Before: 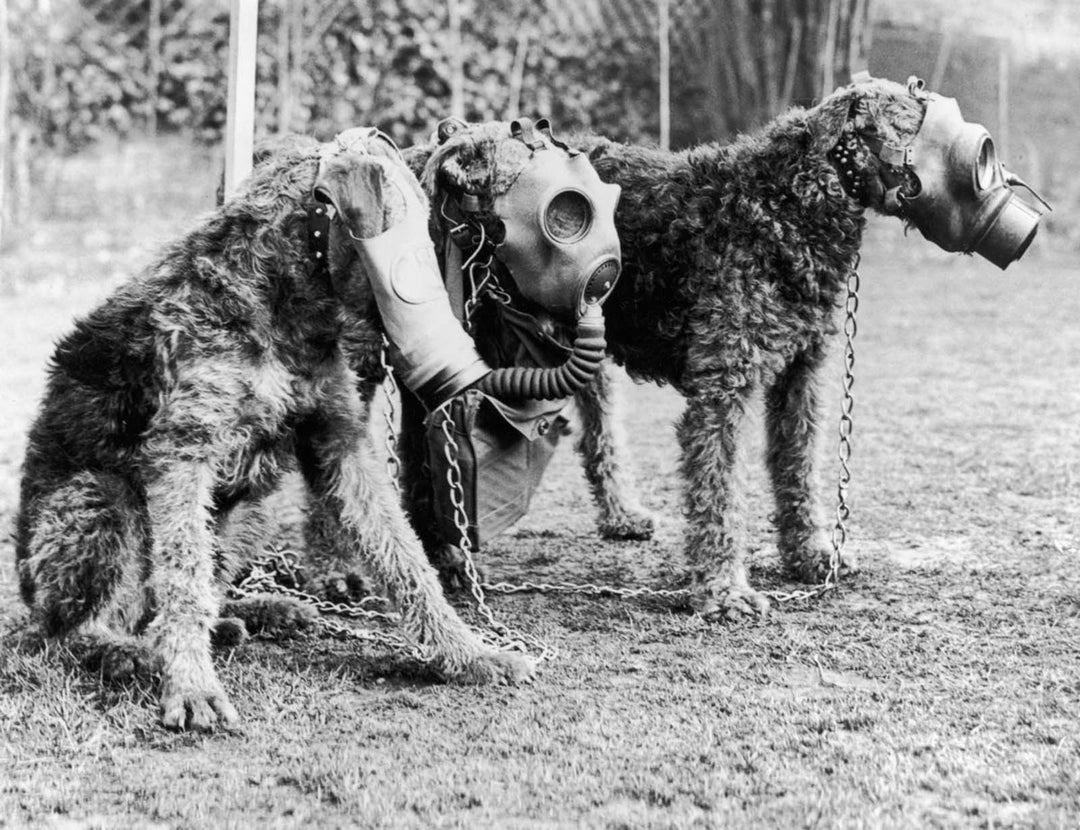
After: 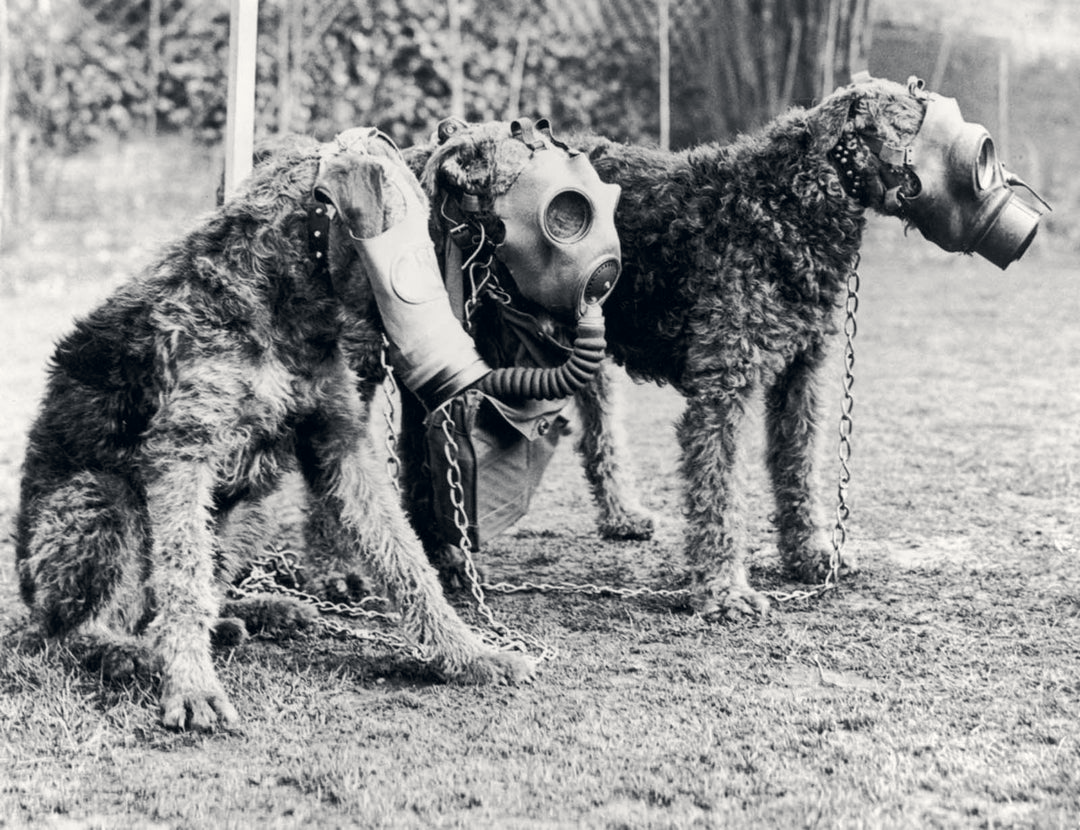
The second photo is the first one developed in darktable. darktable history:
exposure: compensate highlight preservation false
color correction: highlights a* 0.497, highlights b* 2.64, shadows a* -1.22, shadows b* -4.61
